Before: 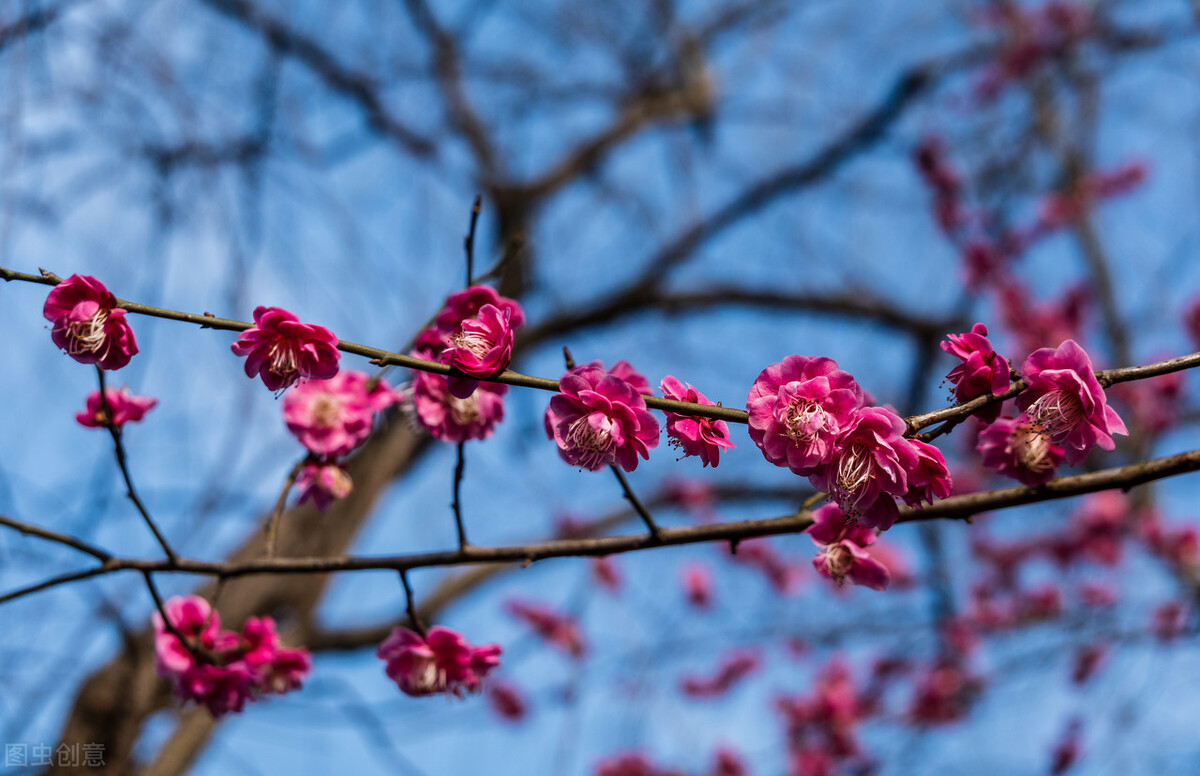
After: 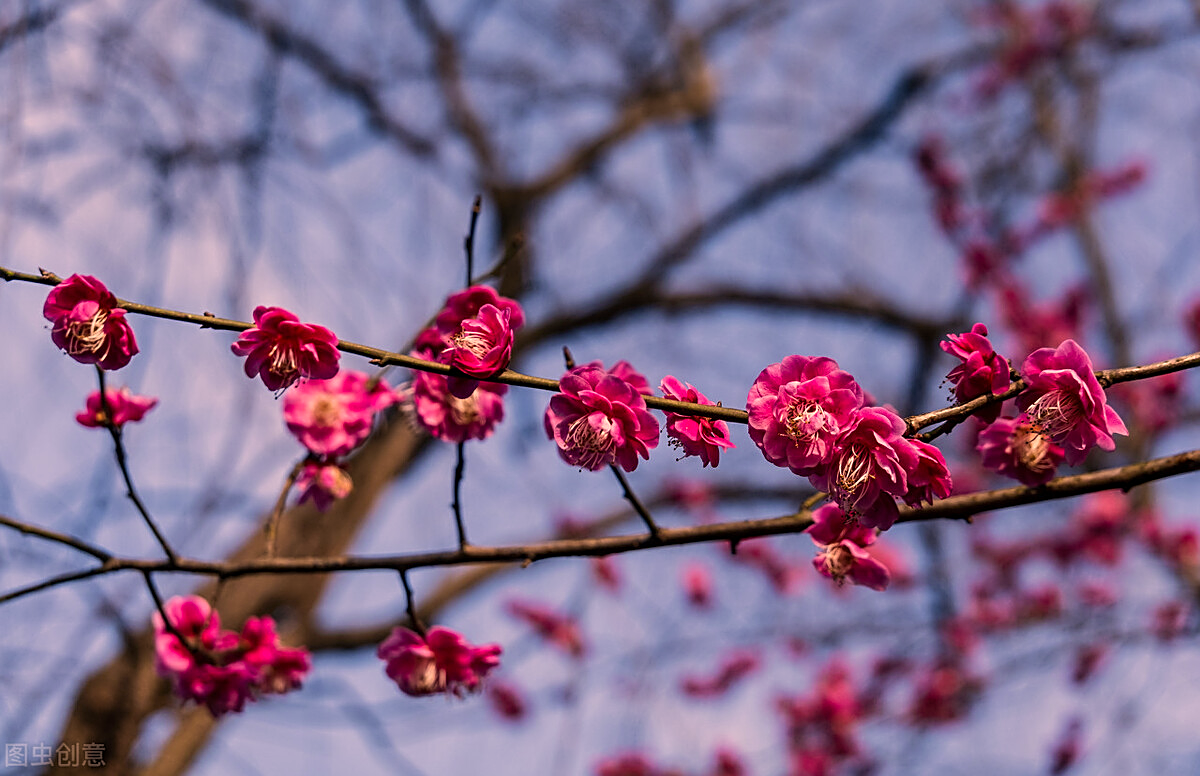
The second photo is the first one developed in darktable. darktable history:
sharpen: amount 0.575
color correction: highlights a* 21.54, highlights b* 22.34
